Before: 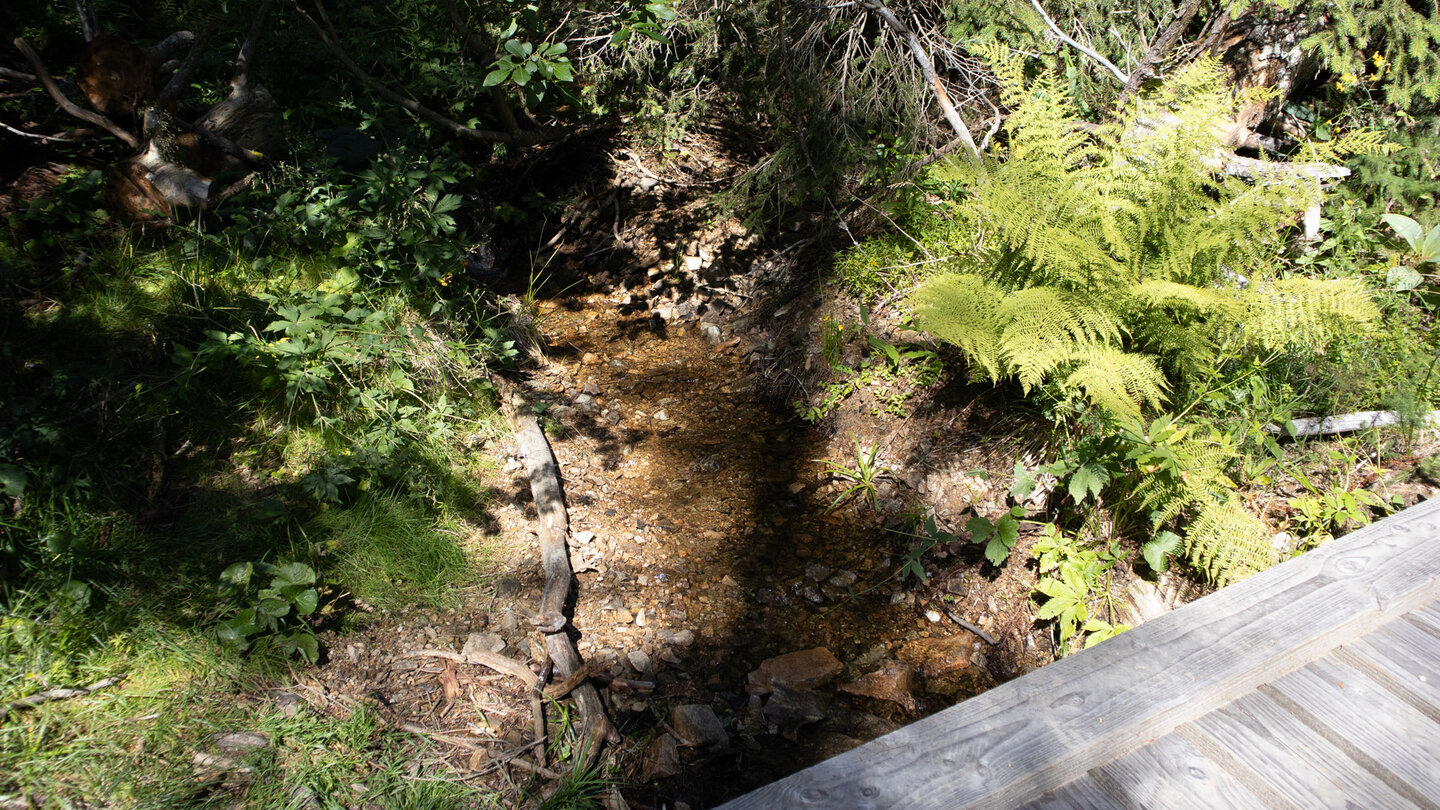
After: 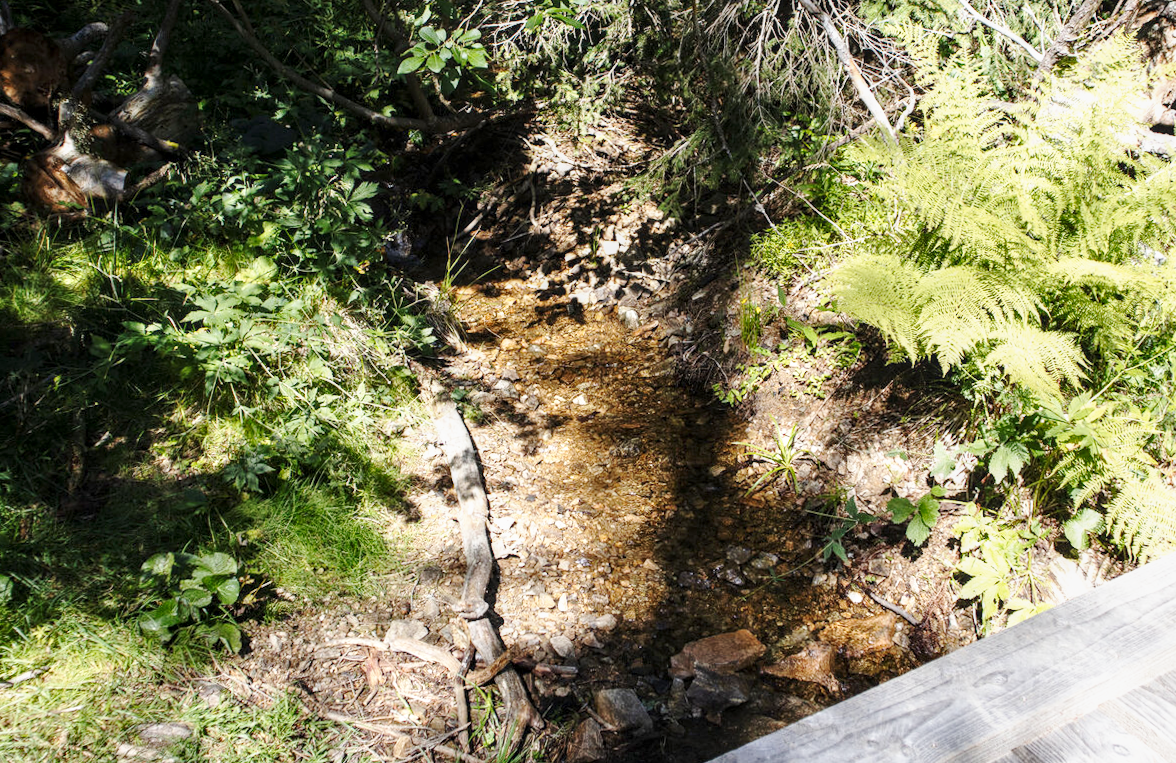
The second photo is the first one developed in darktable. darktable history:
base curve: curves: ch0 [(0, 0) (0.025, 0.046) (0.112, 0.277) (0.467, 0.74) (0.814, 0.929) (1, 0.942)], preserve colors none
crop and rotate: angle 0.809°, left 4.518%, top 0.809%, right 11.739%, bottom 2.602%
local contrast: highlights 54%, shadows 52%, detail 130%, midtone range 0.457
